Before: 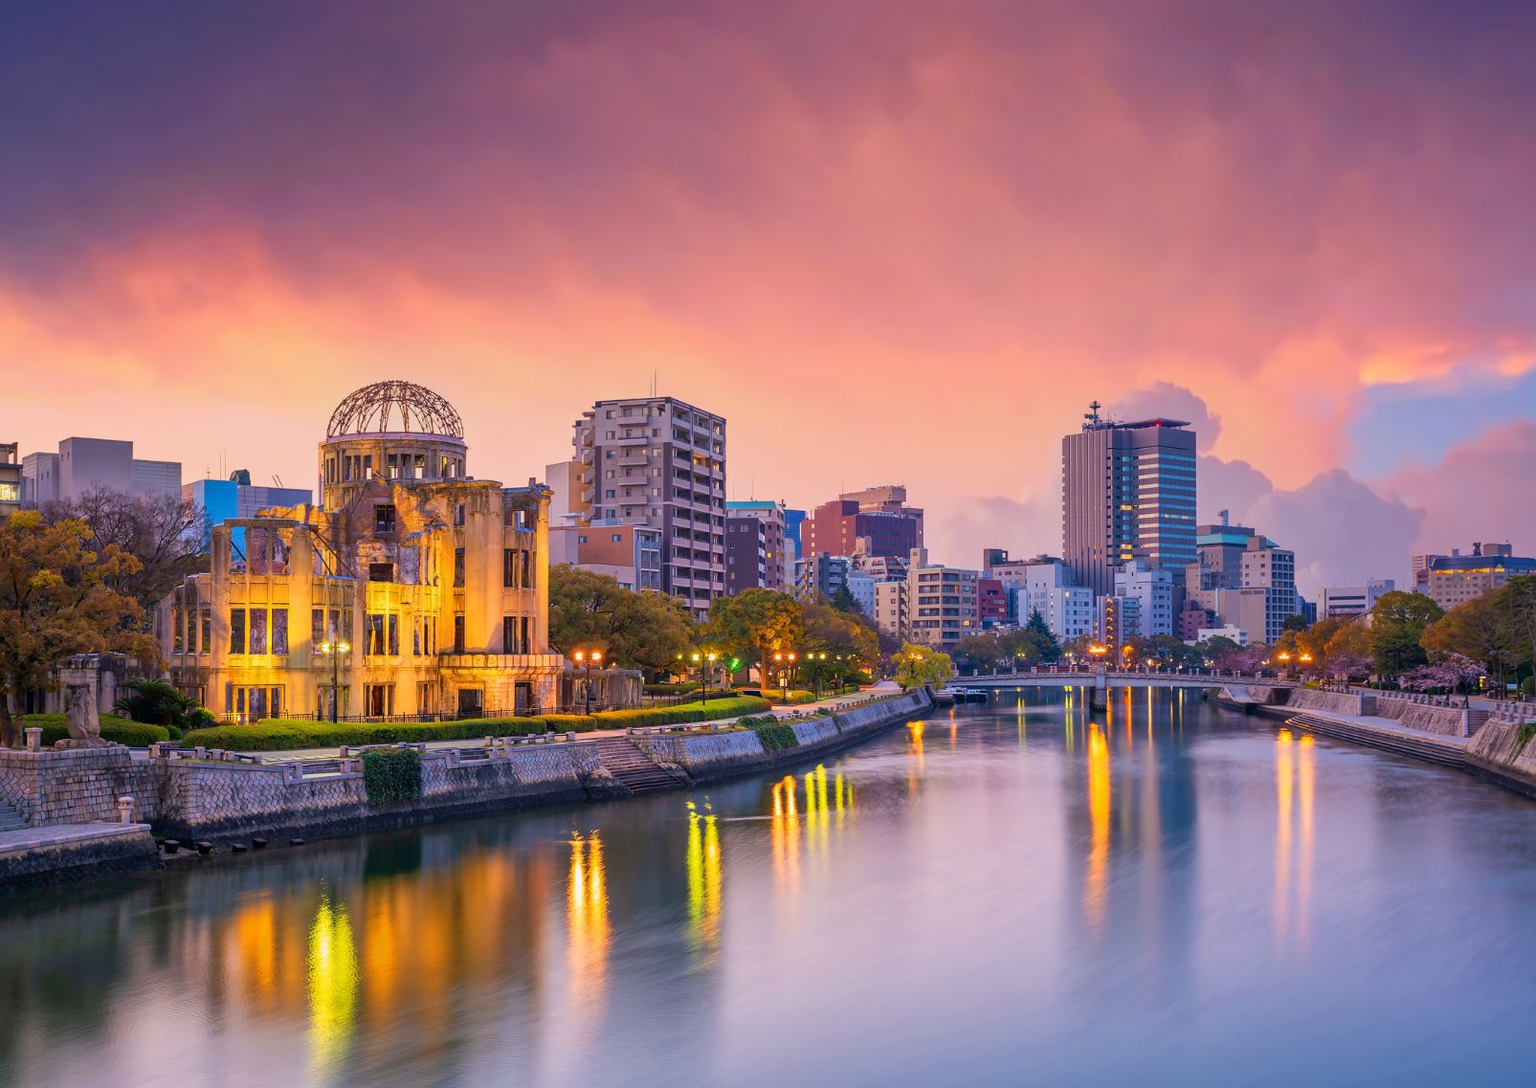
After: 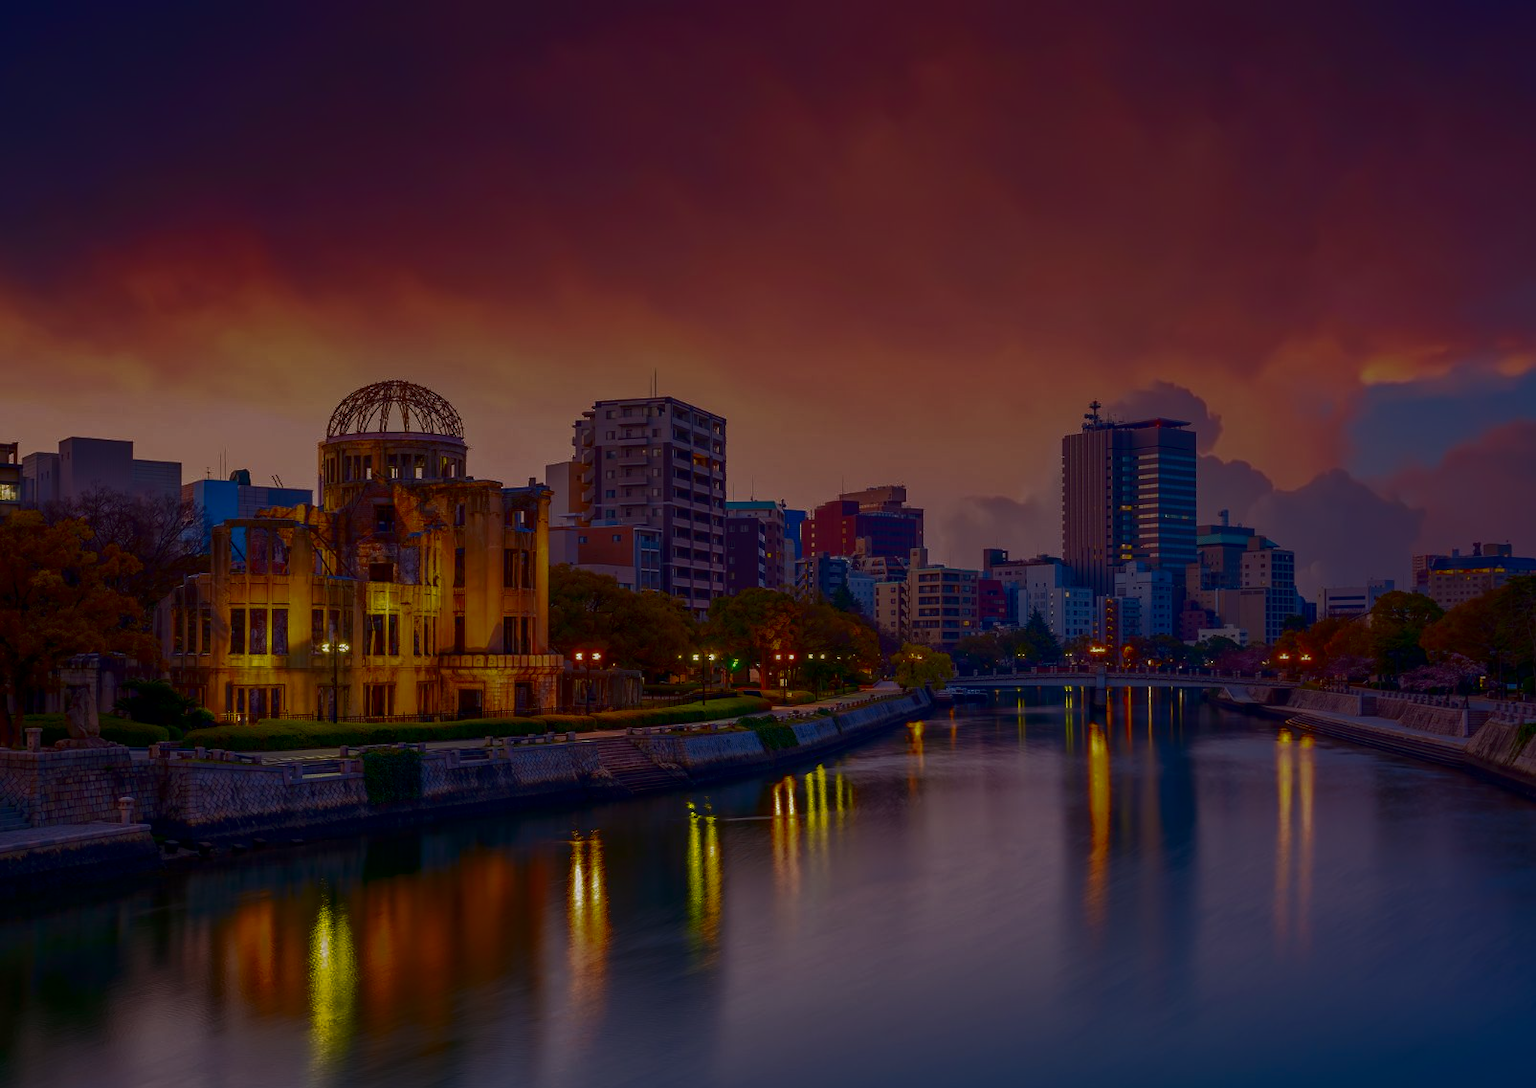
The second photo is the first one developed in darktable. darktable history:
contrast brightness saturation: brightness -0.52
base curve: curves: ch0 [(0, 0) (0.826, 0.587) (1, 1)]
